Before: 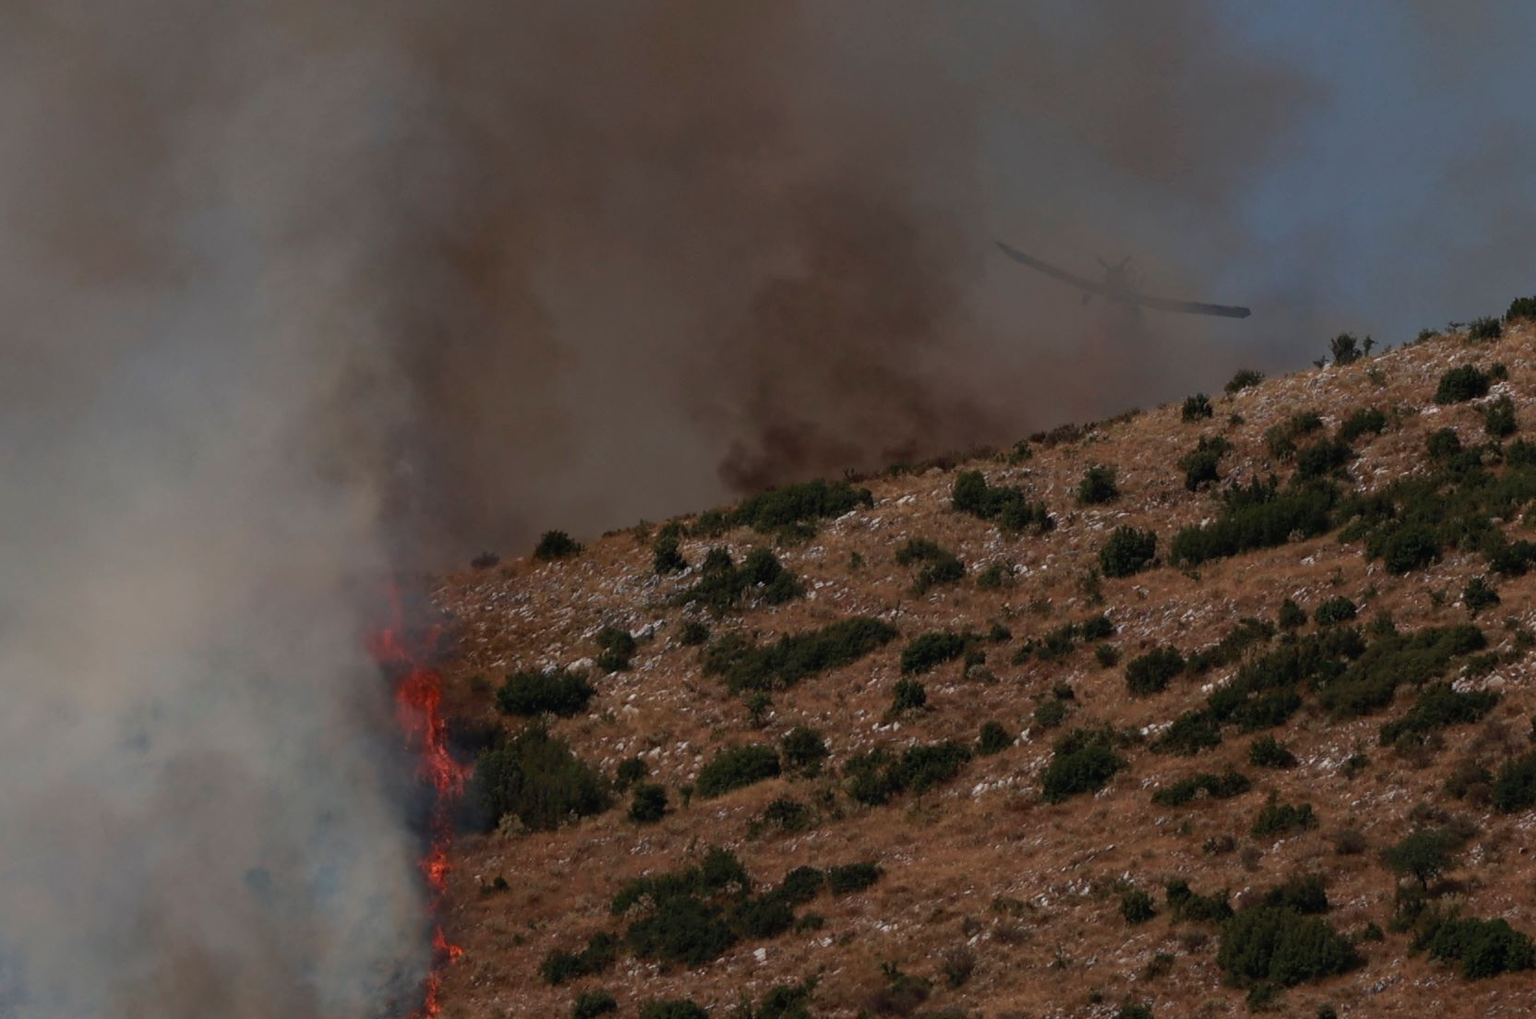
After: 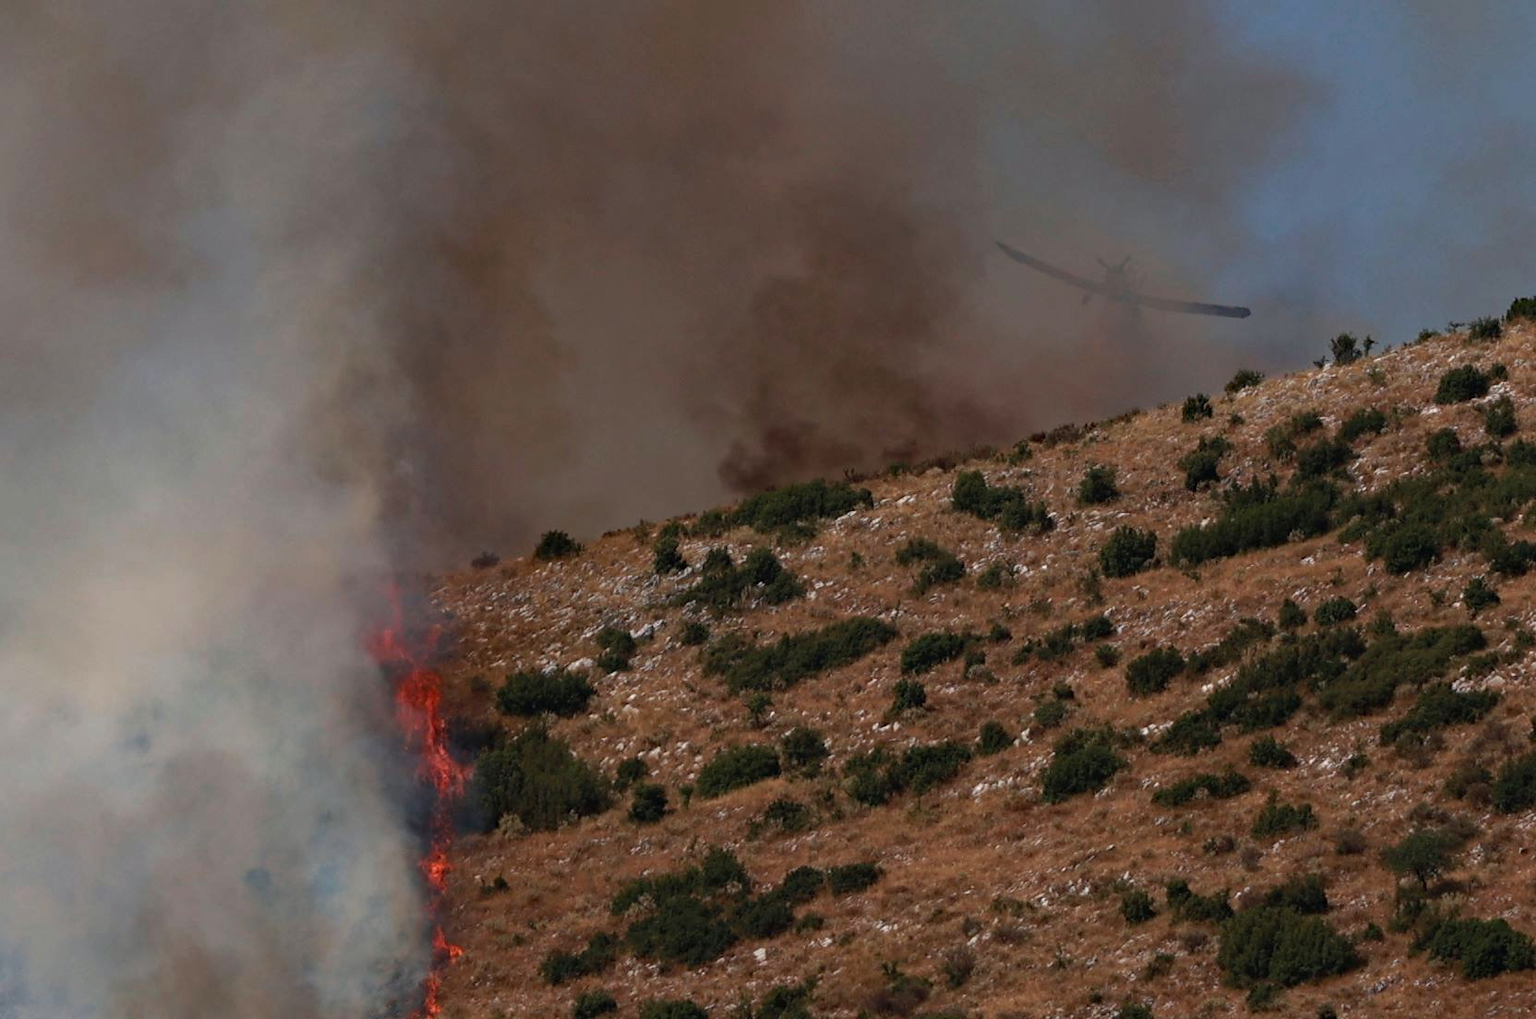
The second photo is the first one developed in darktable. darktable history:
haze removal: compatibility mode true, adaptive false
exposure: black level correction 0, exposure 0.499 EV, compensate highlight preservation false
